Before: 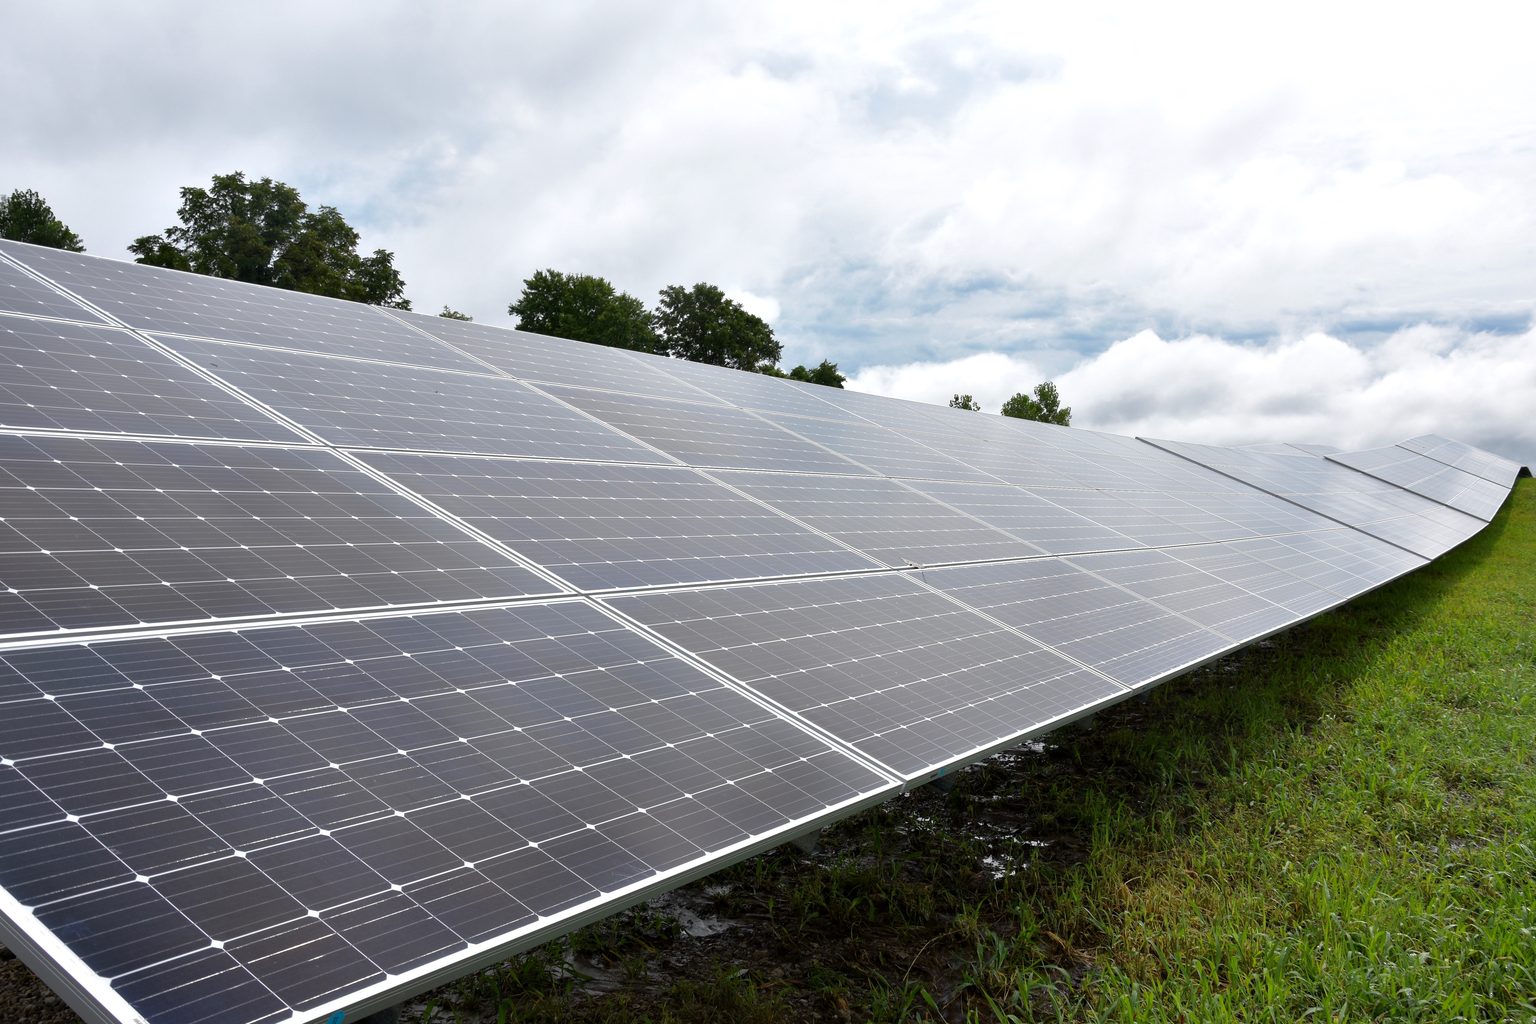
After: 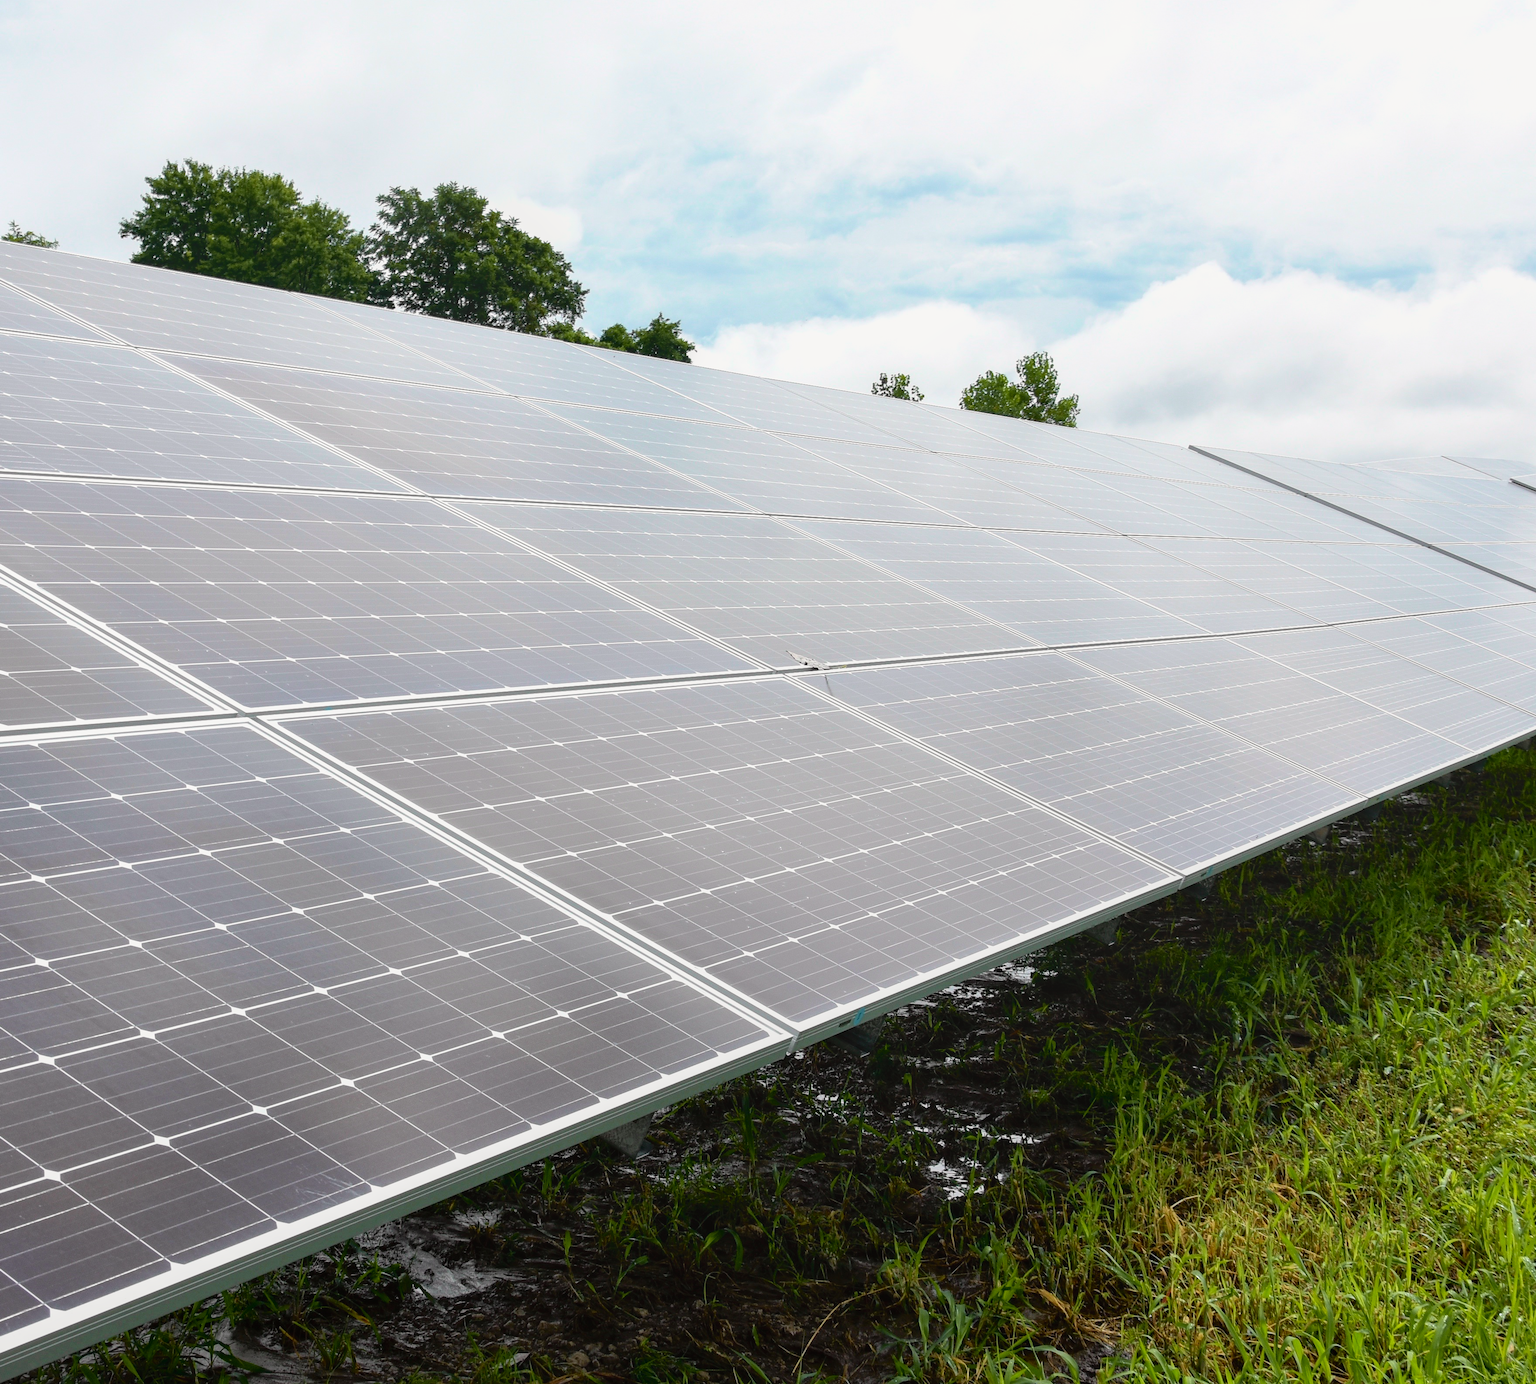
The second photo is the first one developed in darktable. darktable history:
local contrast: detail 110%
tone curve: curves: ch0 [(0, 0.005) (0.103, 0.097) (0.18, 0.22) (0.4, 0.485) (0.5, 0.612) (0.668, 0.787) (0.823, 0.894) (1, 0.971)]; ch1 [(0, 0) (0.172, 0.123) (0.324, 0.253) (0.396, 0.388) (0.478, 0.461) (0.499, 0.498) (0.522, 0.528) (0.618, 0.649) (0.753, 0.821) (1, 1)]; ch2 [(0, 0) (0.411, 0.424) (0.496, 0.501) (0.515, 0.514) (0.555, 0.585) (0.641, 0.69) (1, 1)], color space Lab, independent channels, preserve colors none
crop and rotate: left 28.551%, top 17.193%, right 12.807%, bottom 3.499%
